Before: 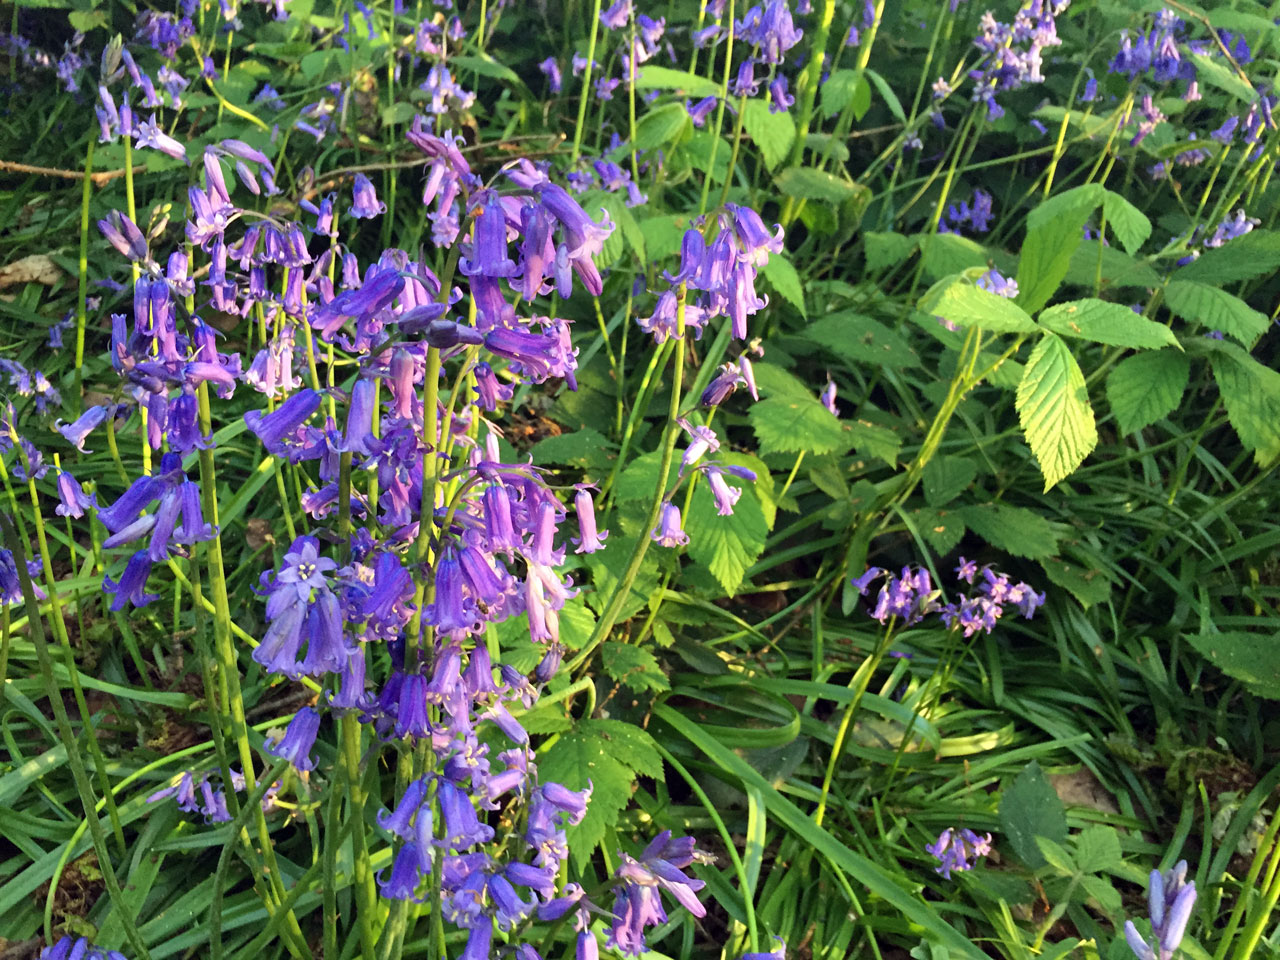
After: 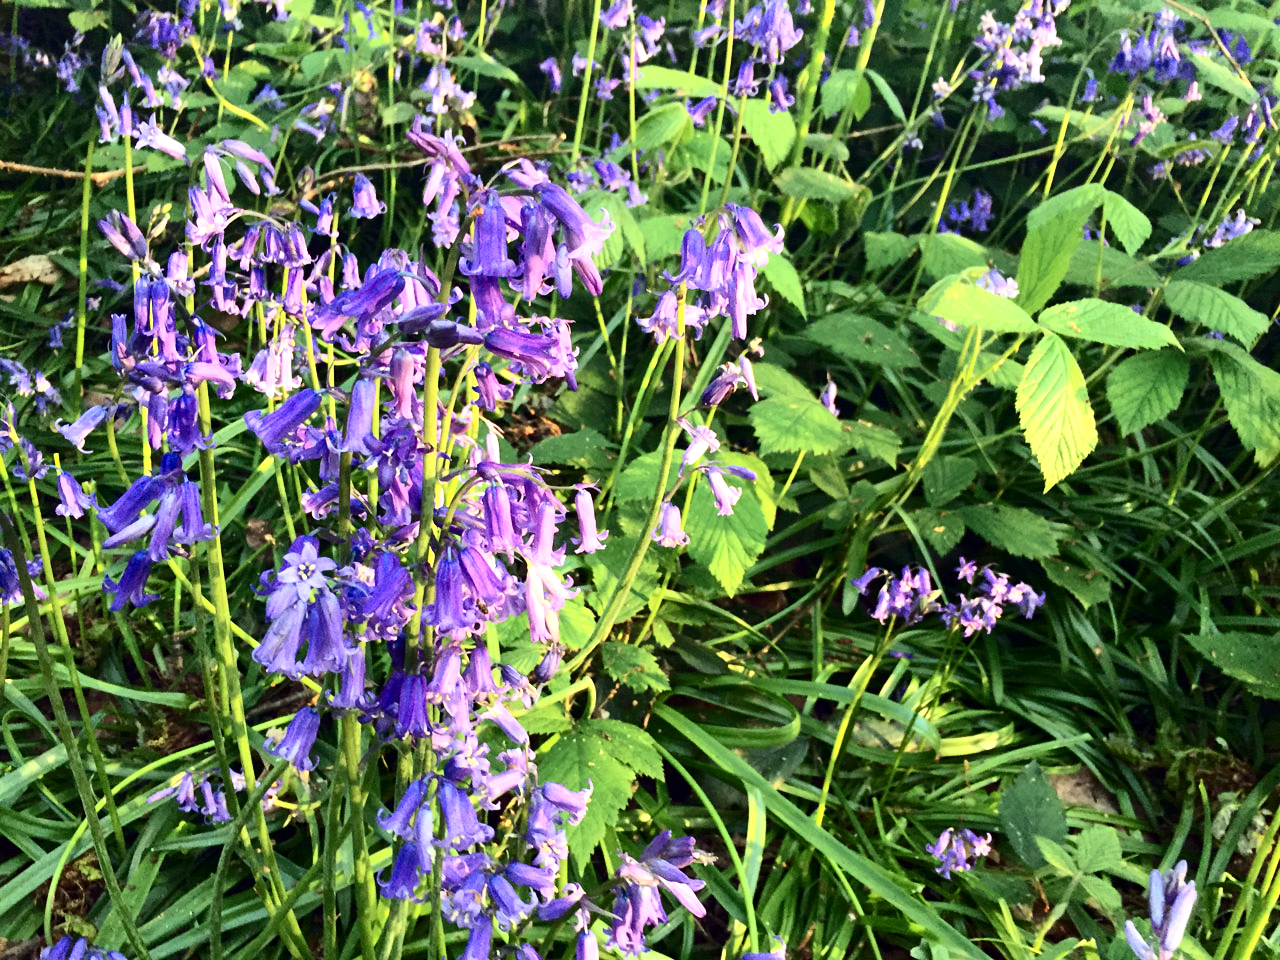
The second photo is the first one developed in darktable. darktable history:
exposure: exposure 0.375 EV, compensate highlight preservation false
contrast brightness saturation: contrast 0.28
